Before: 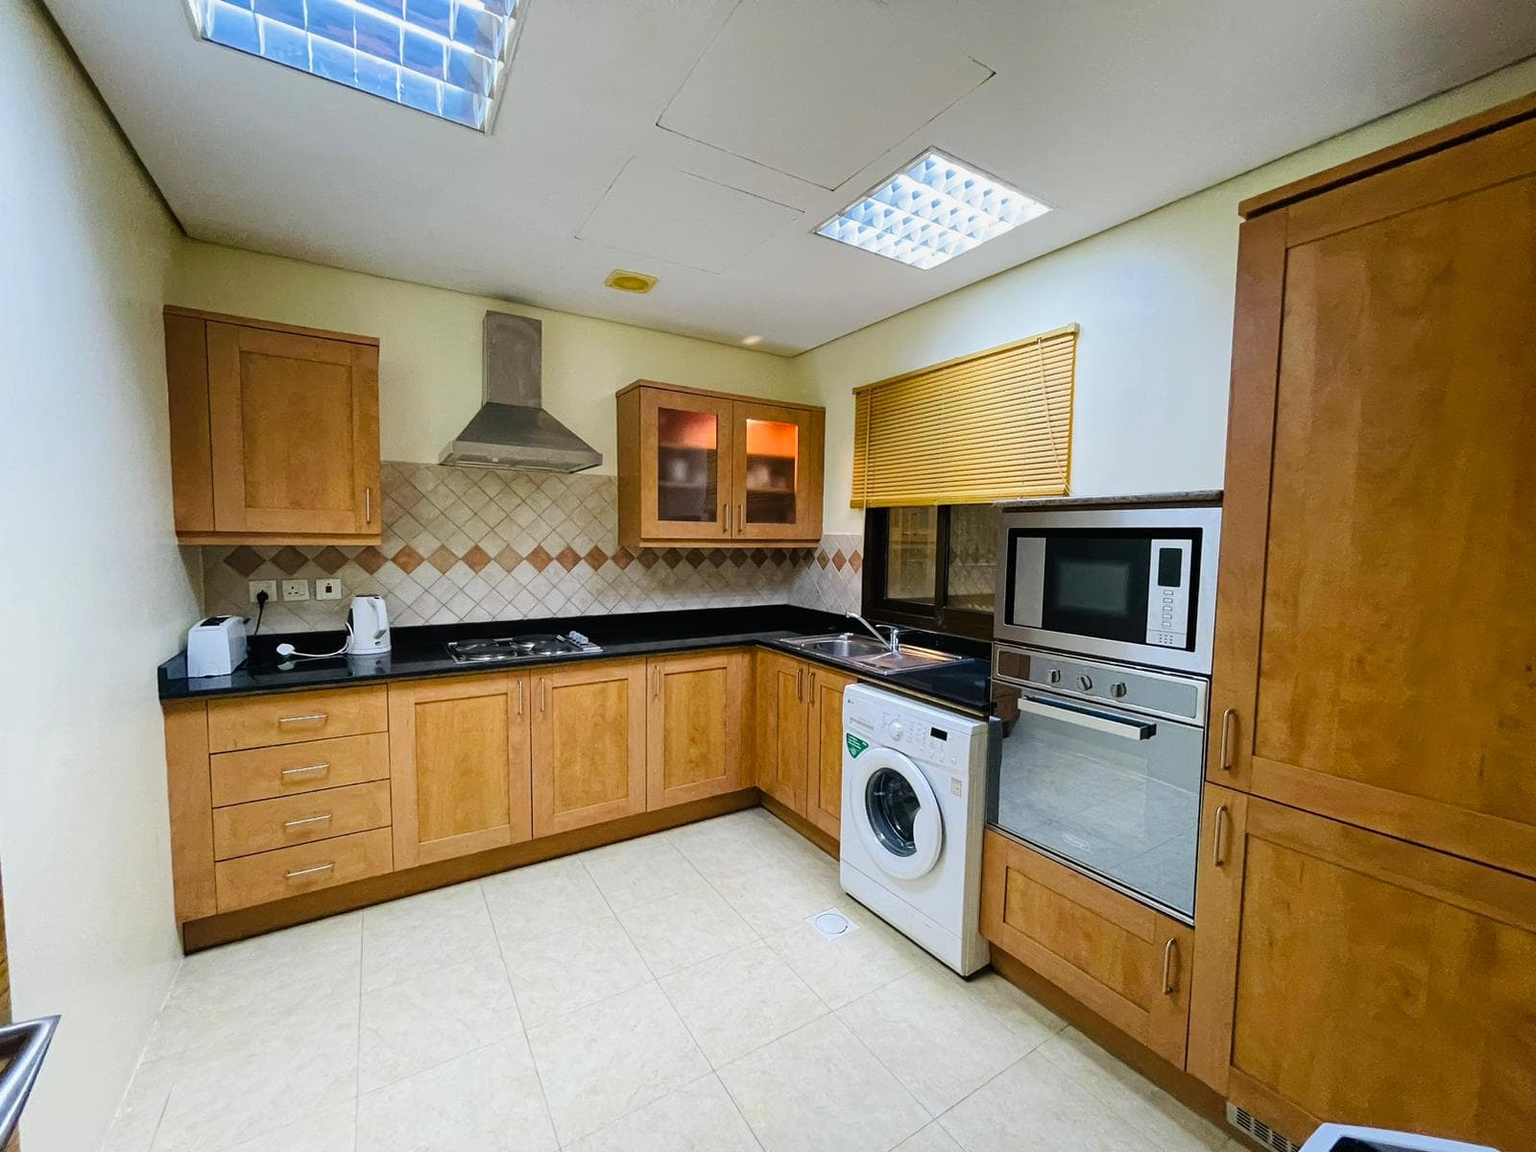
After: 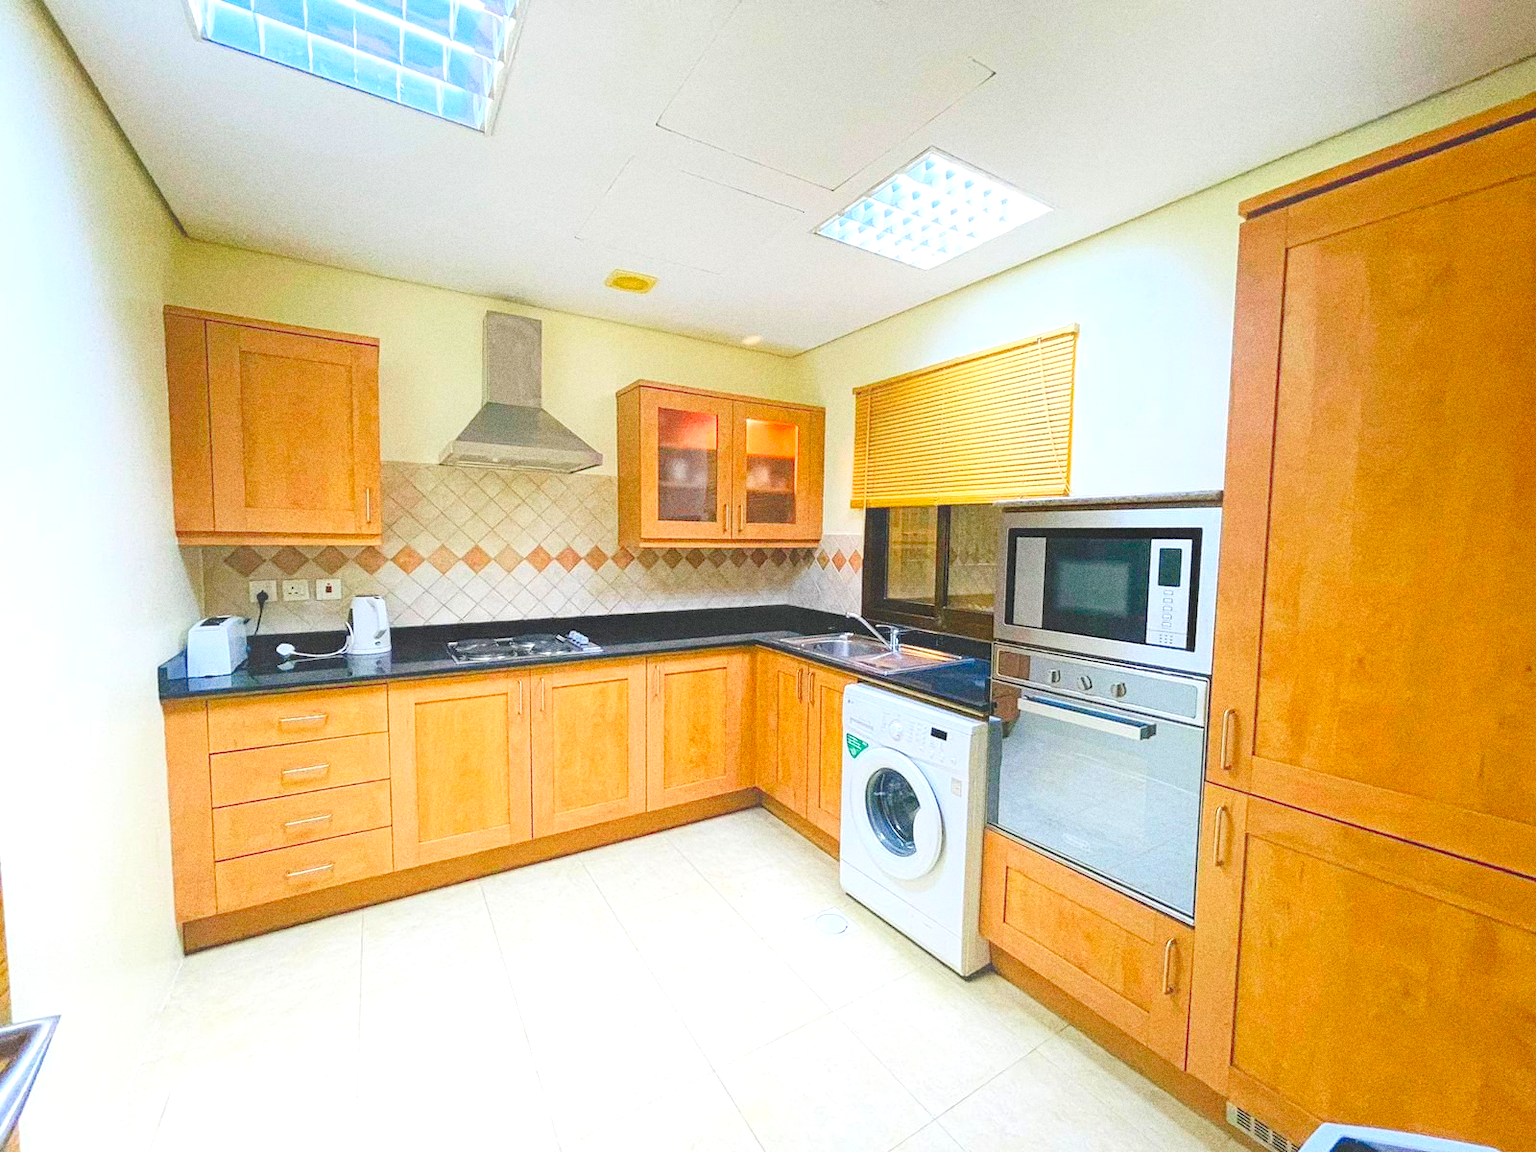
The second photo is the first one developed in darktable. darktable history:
grain: coarseness 9.61 ISO, strength 35.62%
levels: levels [0.008, 0.318, 0.836]
contrast equalizer: y [[0.439, 0.44, 0.442, 0.457, 0.493, 0.498], [0.5 ×6], [0.5 ×6], [0 ×6], [0 ×6]]
